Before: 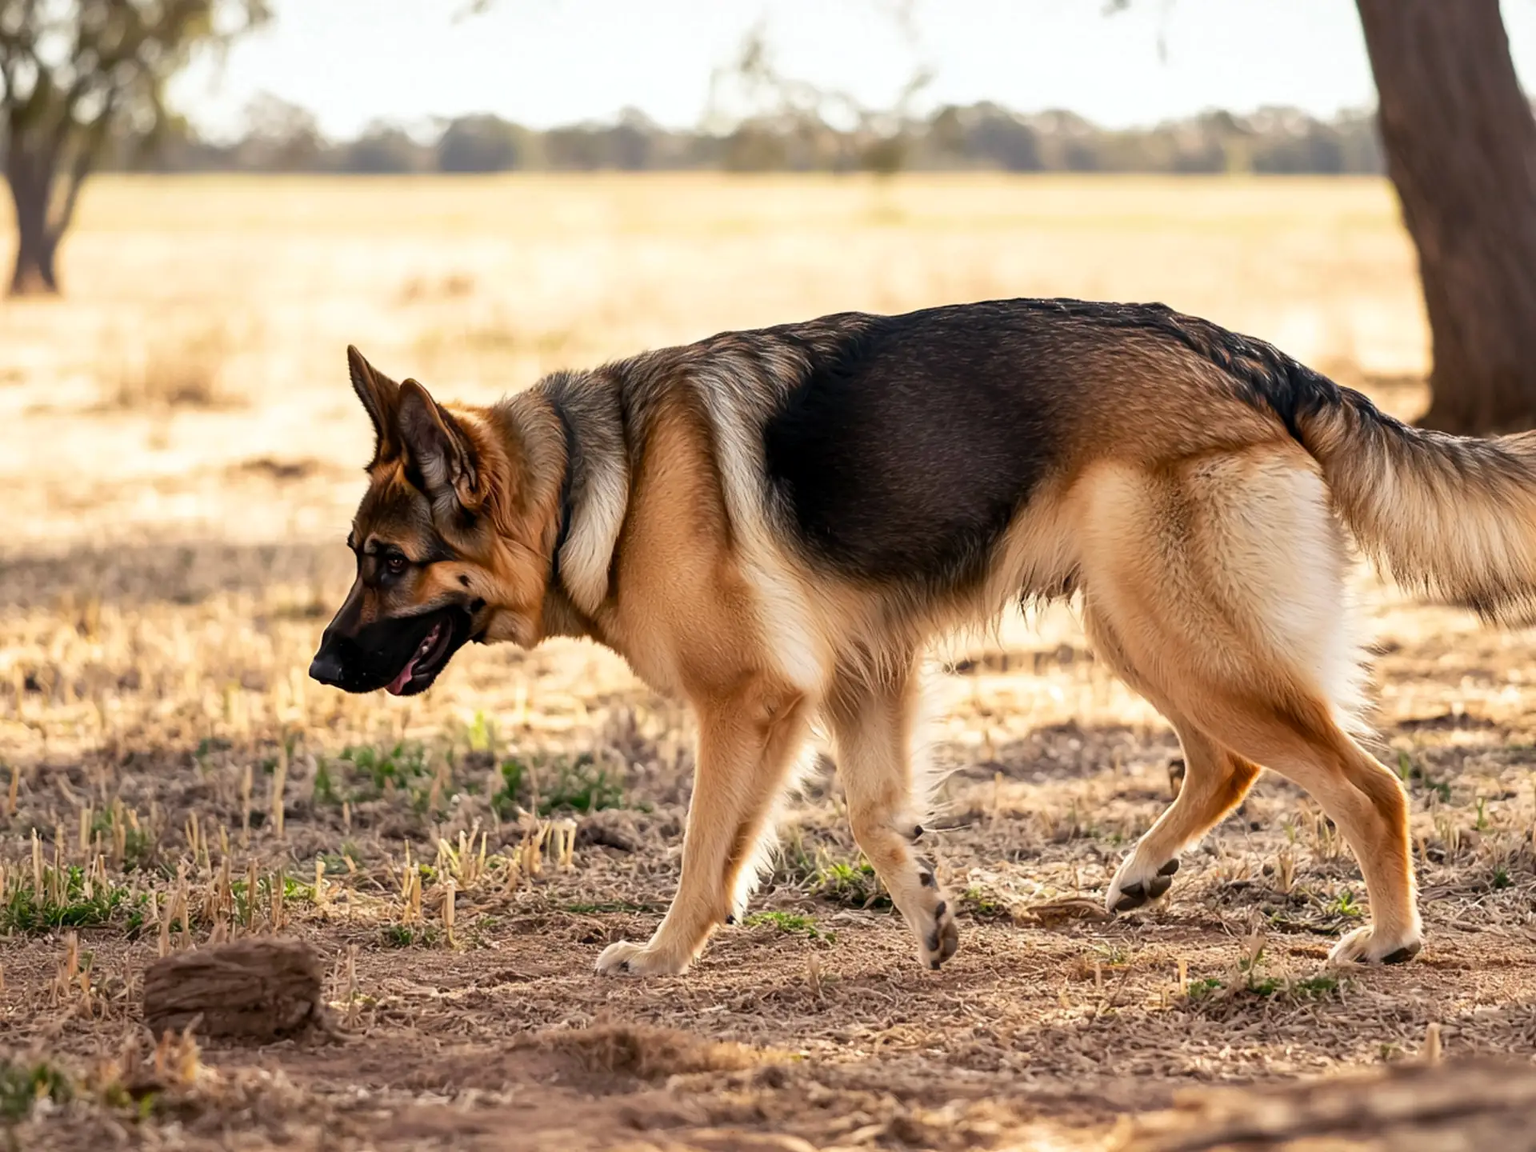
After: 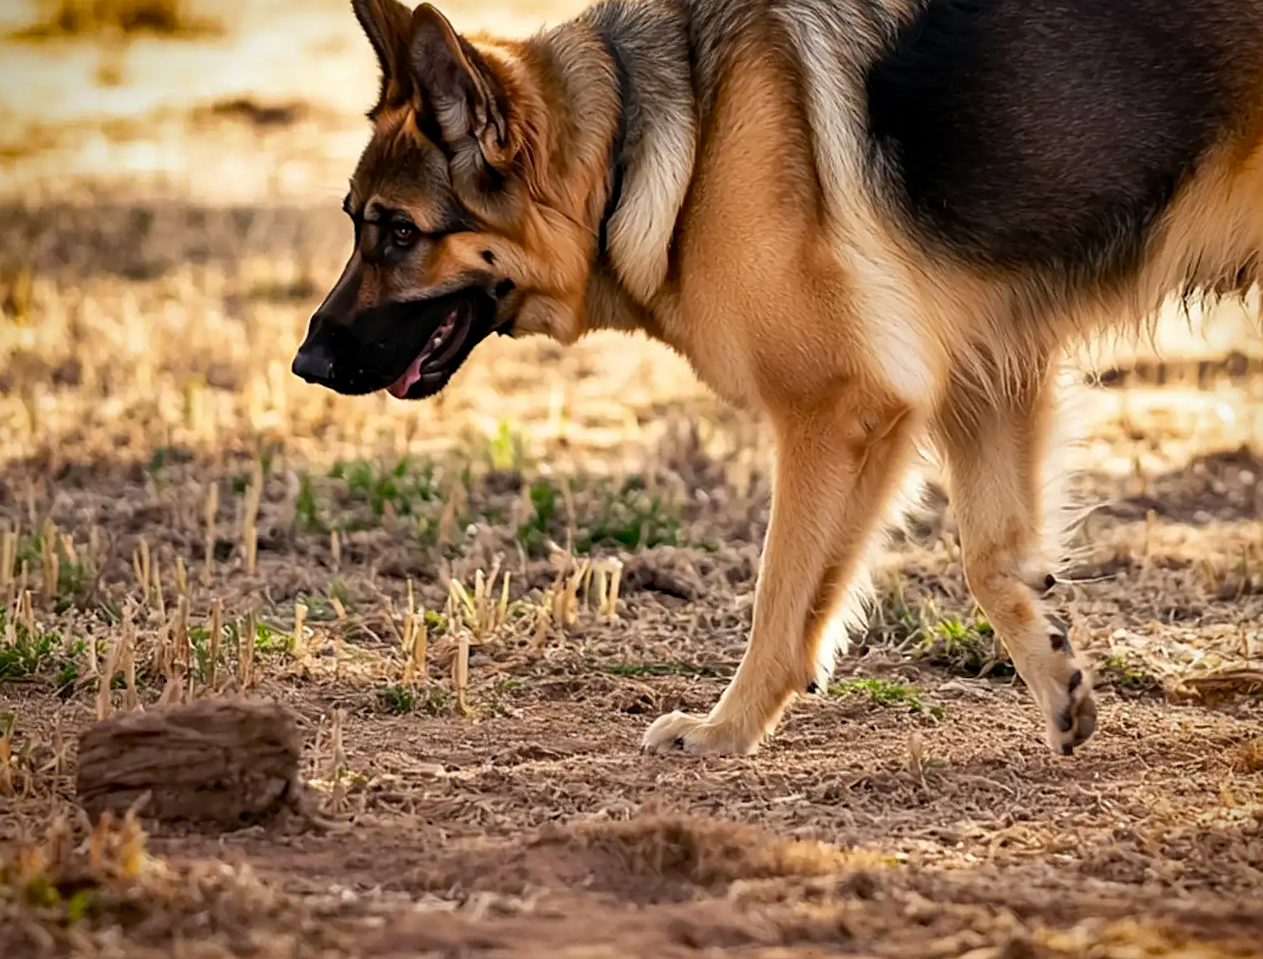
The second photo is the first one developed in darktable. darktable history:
vignetting: fall-off start 88.43%, fall-off radius 43.36%, saturation 0.384, width/height ratio 1.154
crop and rotate: angle -1.16°, left 3.585%, top 31.572%, right 28.838%
haze removal: compatibility mode true, adaptive false
sharpen: amount 0.2
shadows and highlights: radius 105.84, shadows 23.89, highlights -57.88, low approximation 0.01, soften with gaussian
